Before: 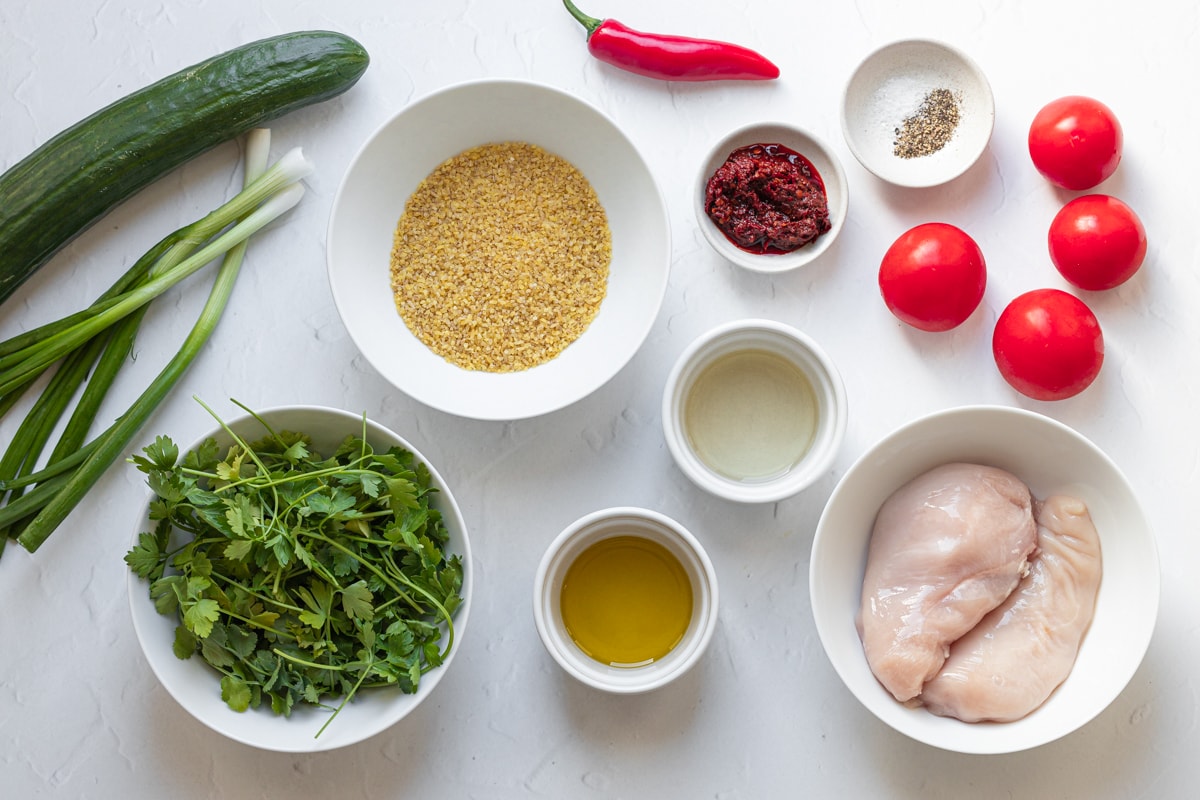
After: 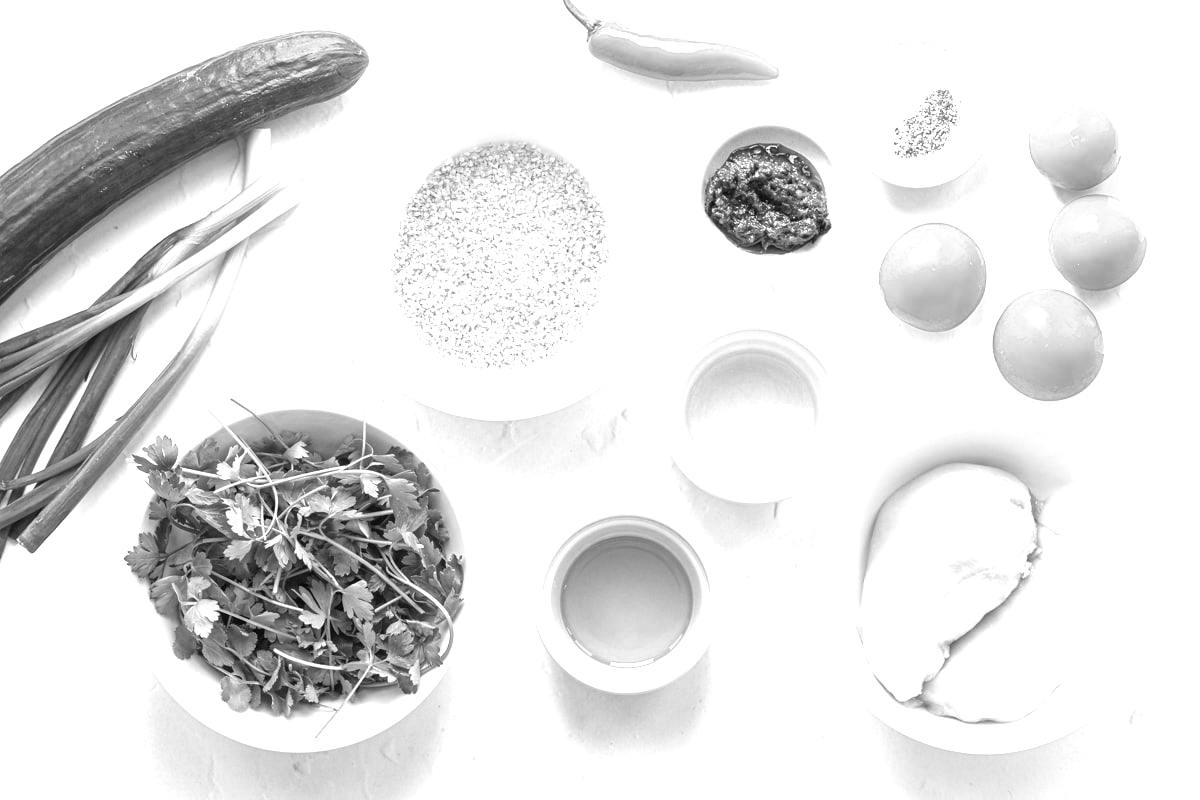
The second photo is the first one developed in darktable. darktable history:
monochrome: on, module defaults
white balance: red 1.467, blue 0.684
exposure: black level correction 0, exposure 1.2 EV, compensate highlight preservation false
